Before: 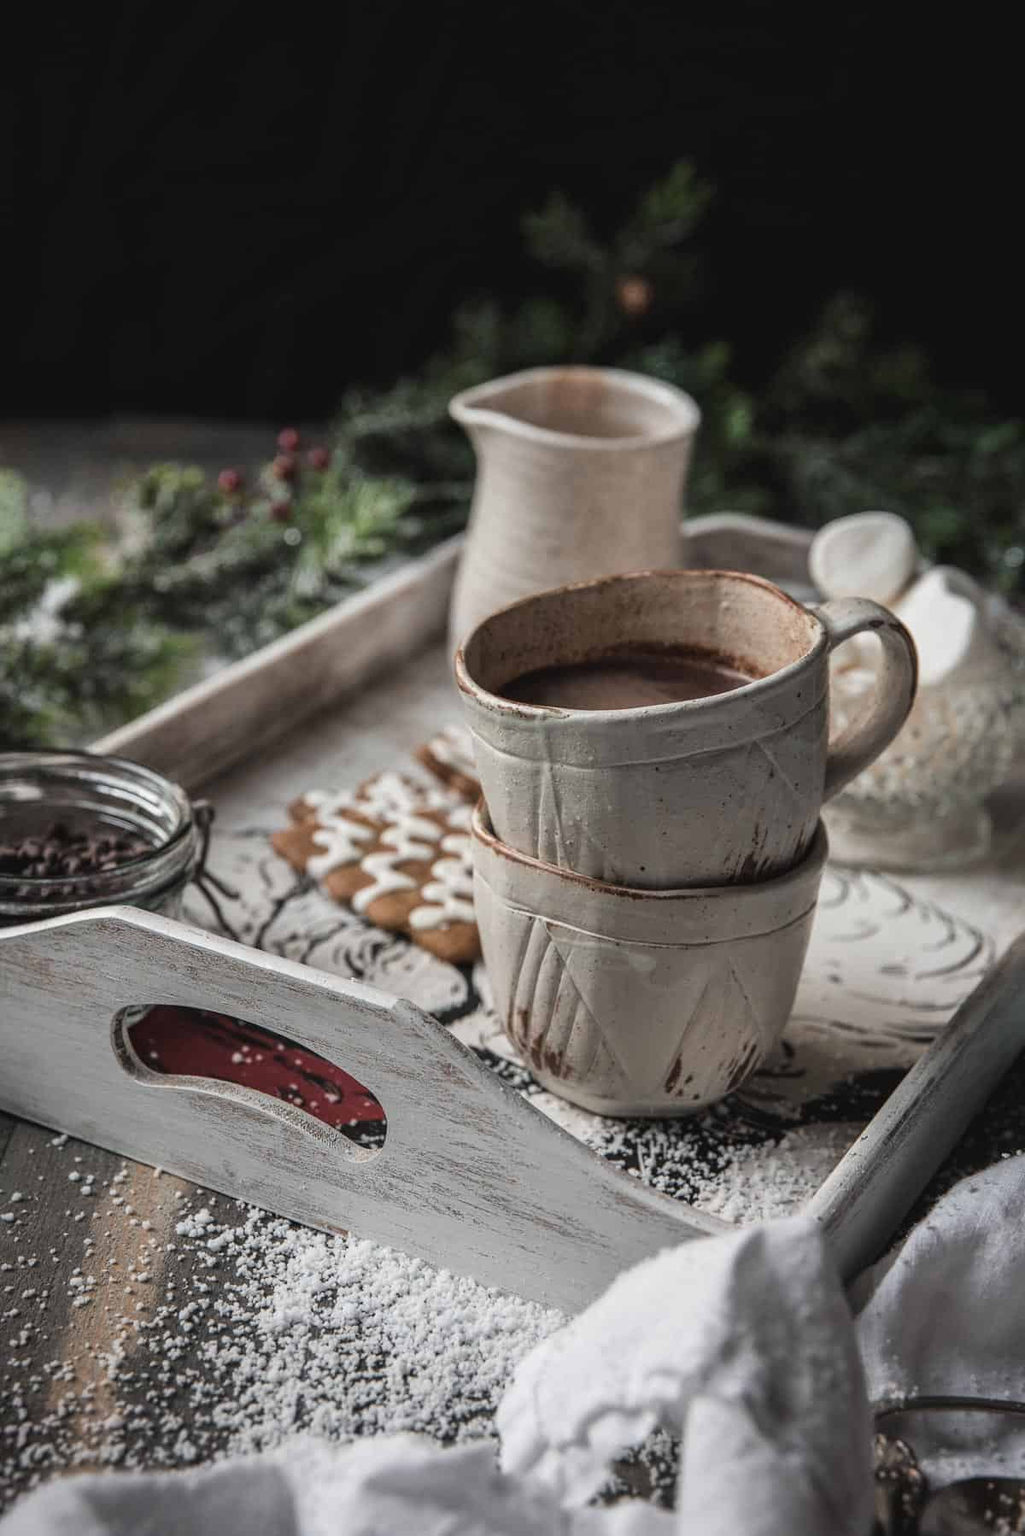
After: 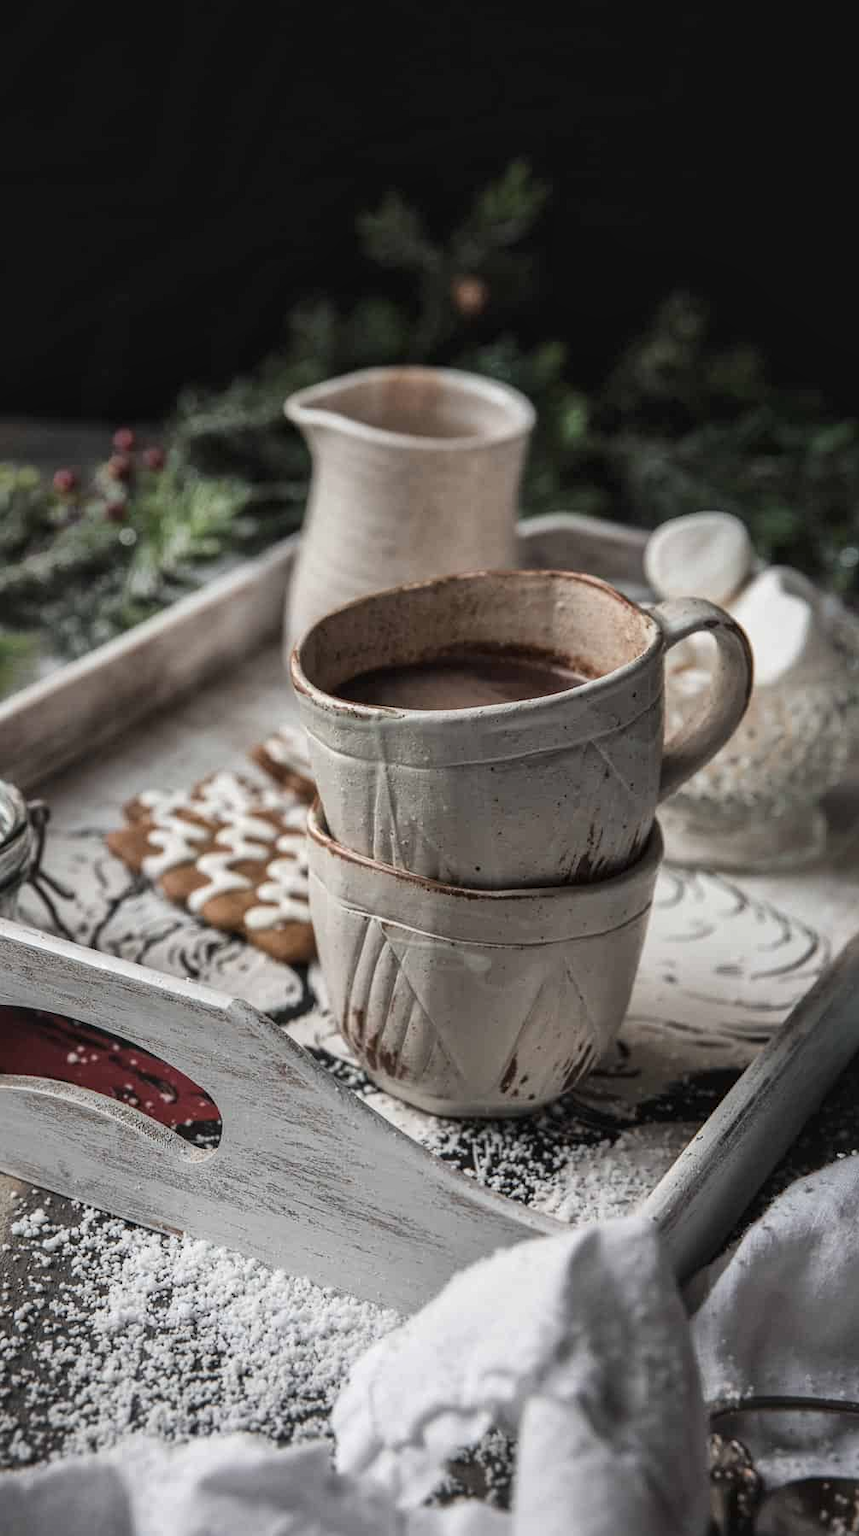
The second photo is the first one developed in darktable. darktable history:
local contrast: mode bilateral grid, contrast 20, coarseness 50, detail 120%, midtone range 0.2
contrast brightness saturation: saturation -0.05
crop: left 16.145%
tone equalizer: on, module defaults
